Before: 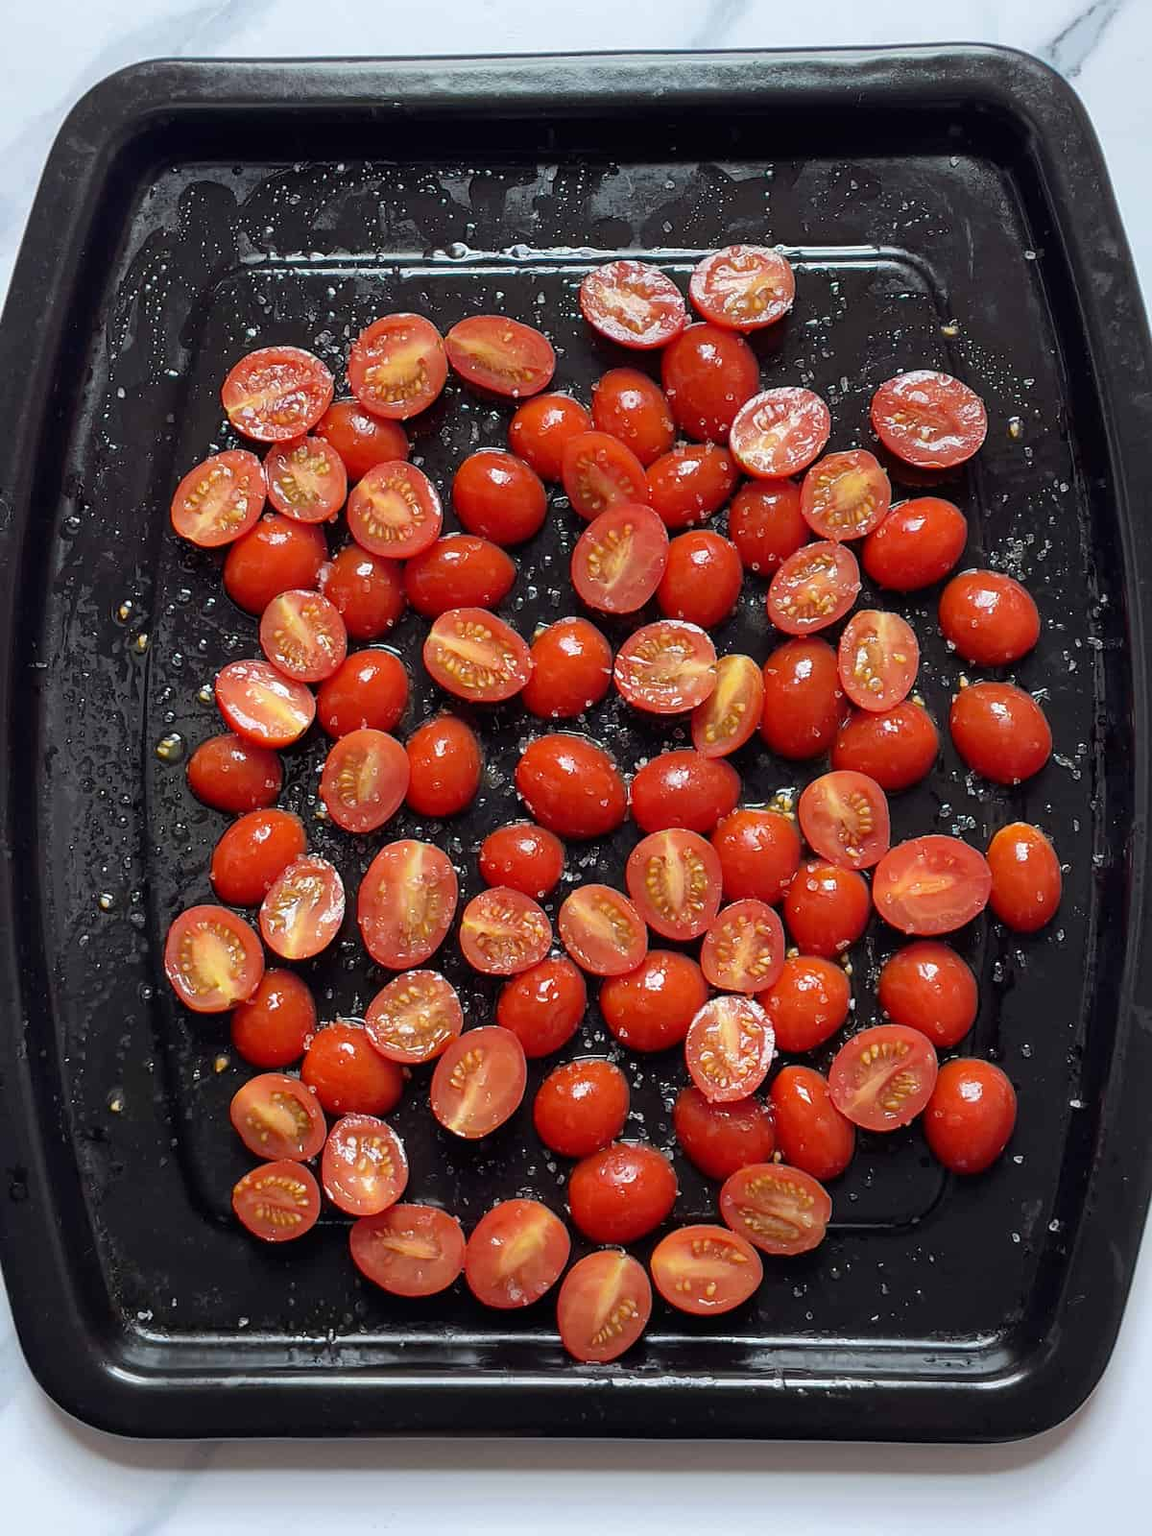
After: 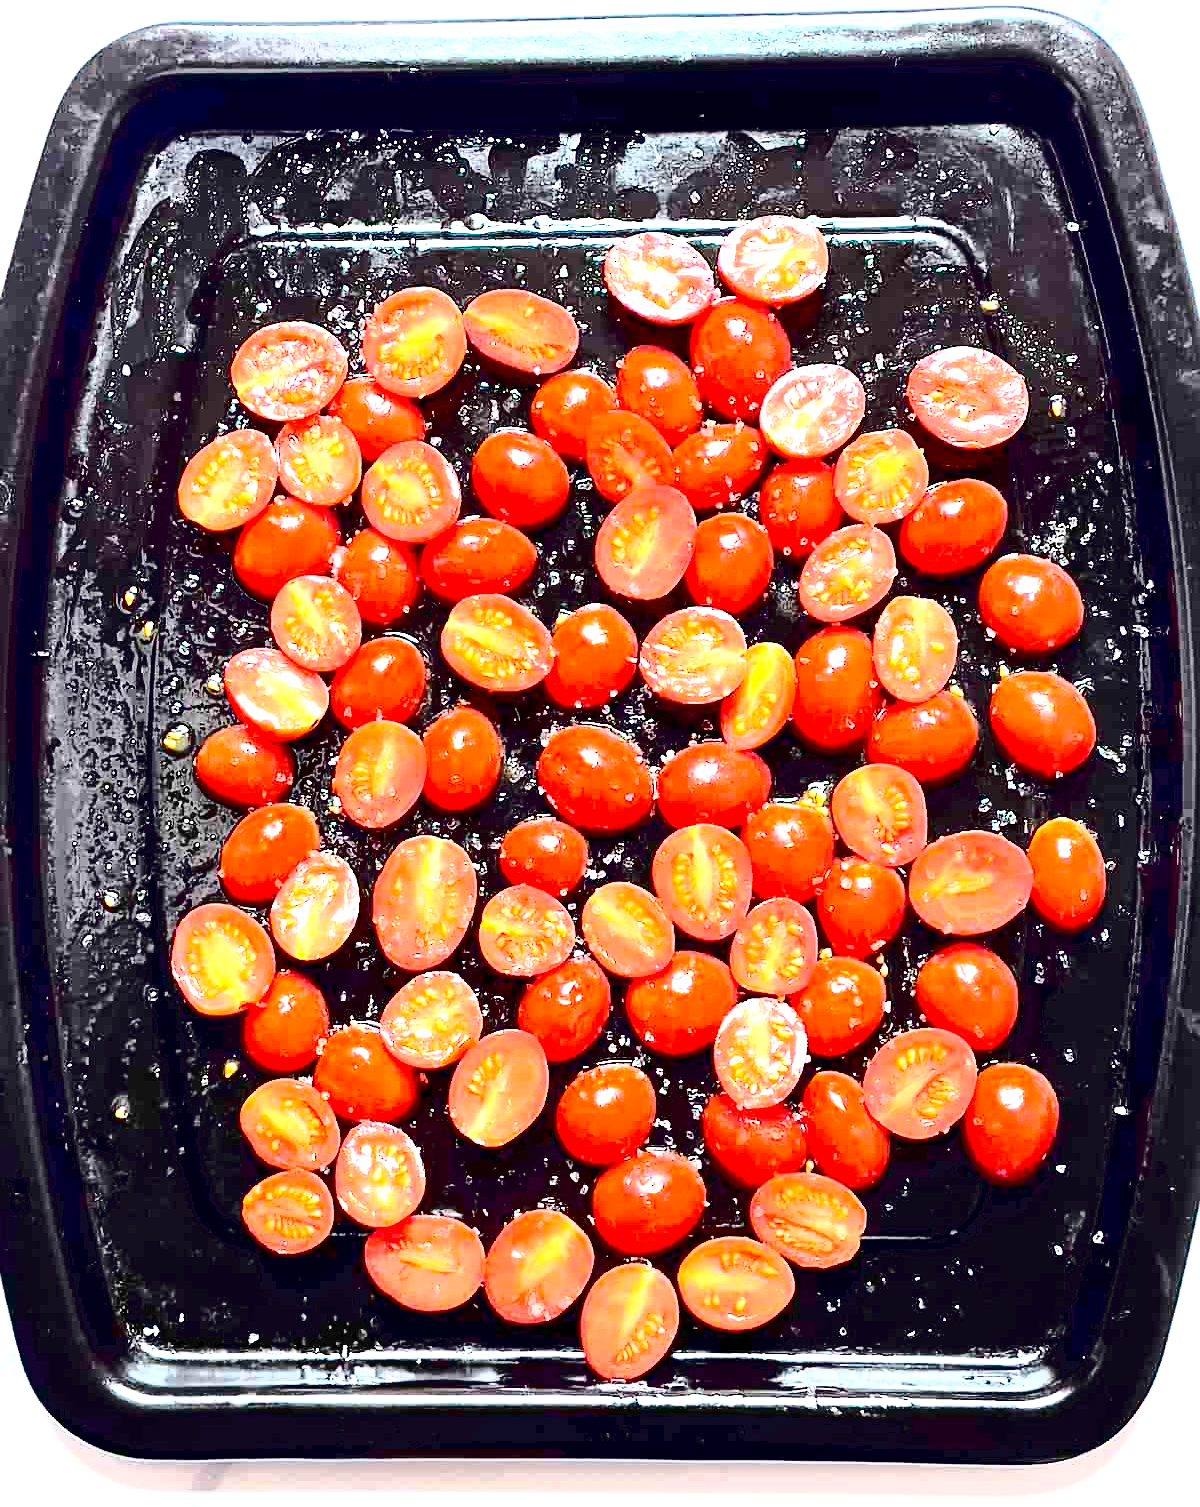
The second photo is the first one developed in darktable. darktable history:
exposure: black level correction 0.006, exposure 2.063 EV, compensate highlight preservation false
tone curve: curves: ch0 [(0, 0) (0.003, 0.043) (0.011, 0.043) (0.025, 0.035) (0.044, 0.042) (0.069, 0.035) (0.1, 0.03) (0.136, 0.017) (0.177, 0.03) (0.224, 0.06) (0.277, 0.118) (0.335, 0.189) (0.399, 0.297) (0.468, 0.483) (0.543, 0.631) (0.623, 0.746) (0.709, 0.823) (0.801, 0.944) (0.898, 0.966) (1, 1)], color space Lab, independent channels, preserve colors none
sharpen: amount 0.218
crop and rotate: top 2.474%, bottom 3.285%
